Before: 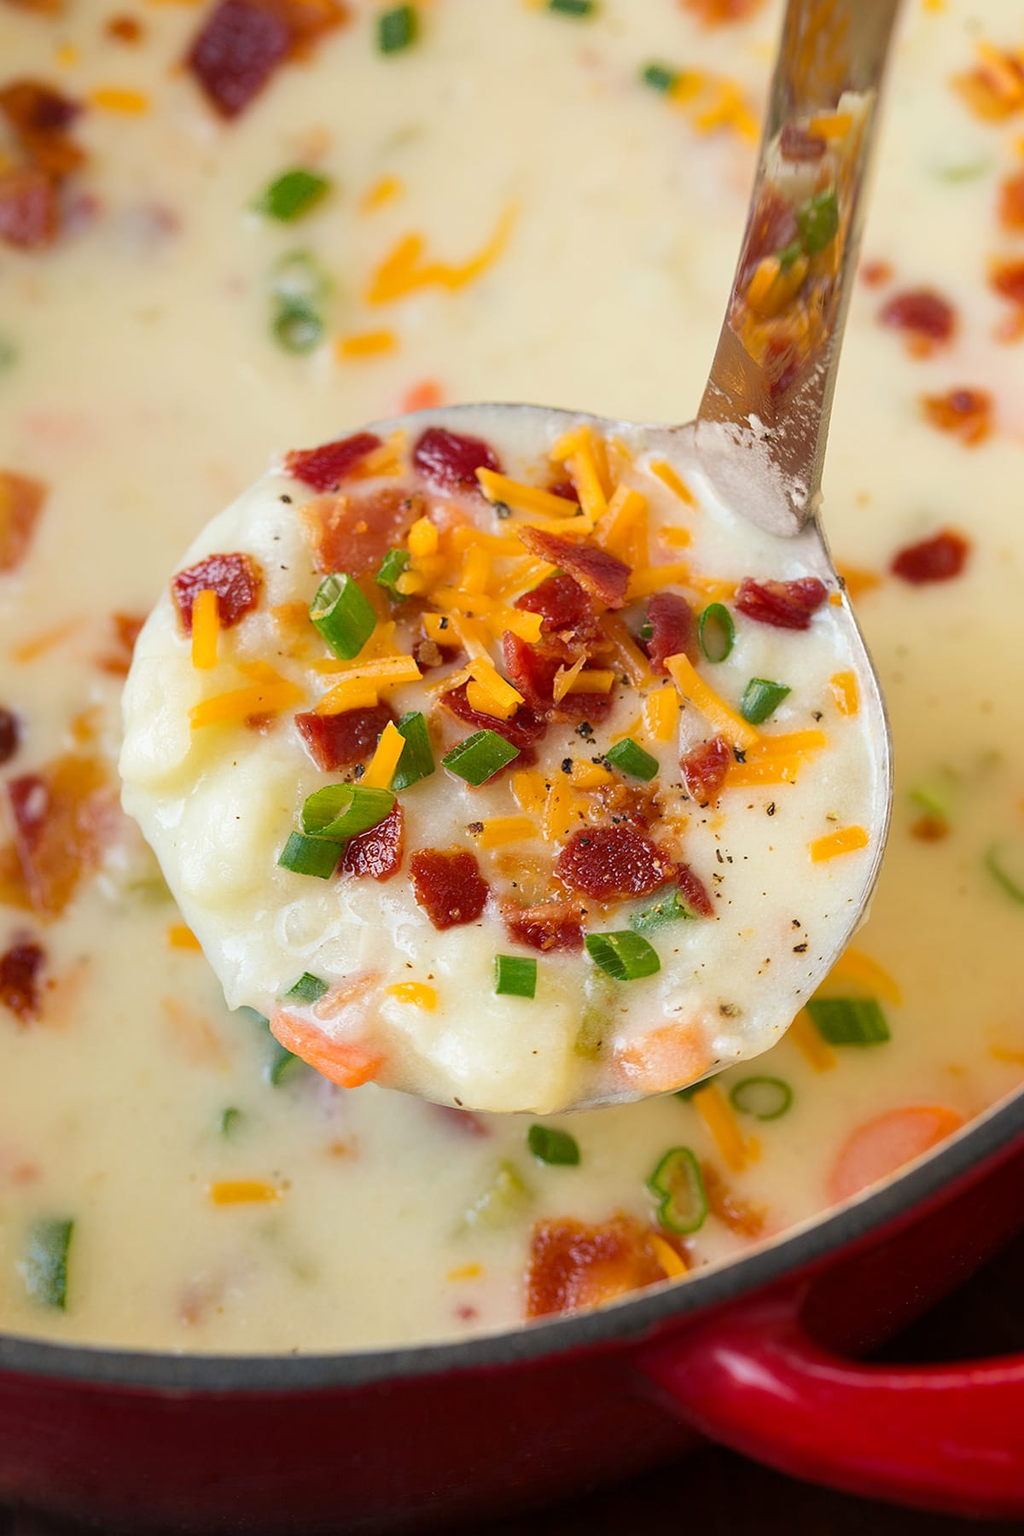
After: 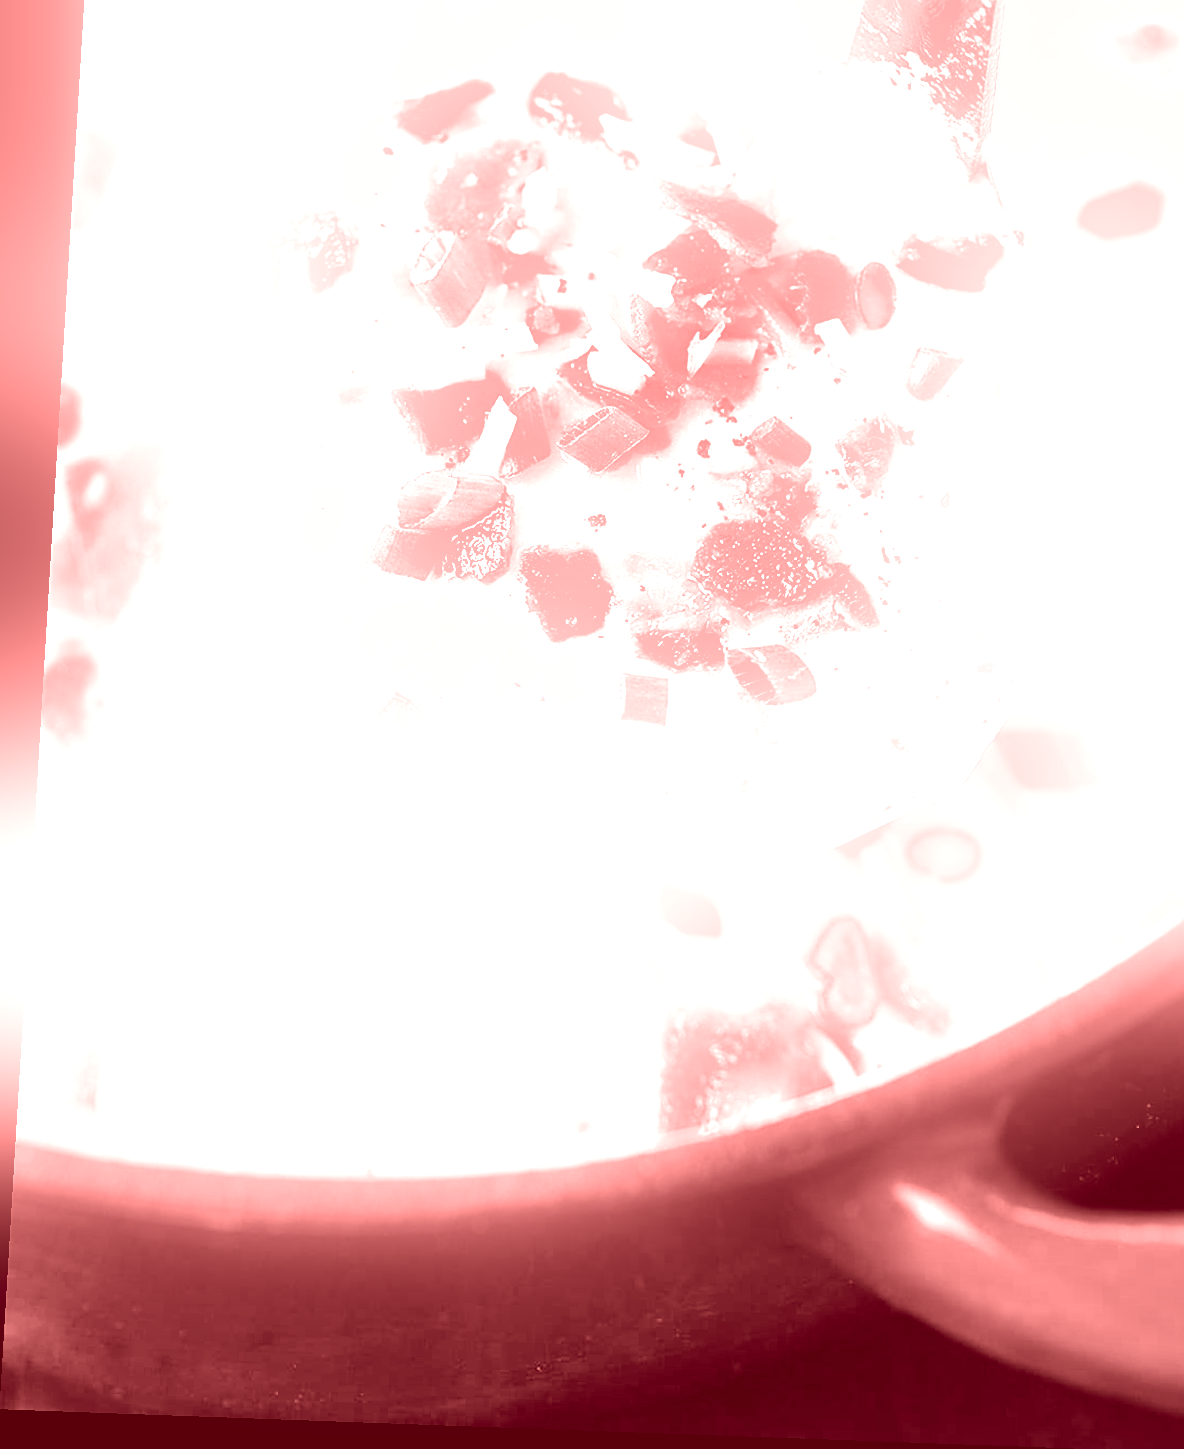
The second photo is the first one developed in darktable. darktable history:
sharpen: radius 1.864, amount 0.398, threshold 1.271
exposure: black level correction 0, exposure 1.125 EV, compensate exposure bias true, compensate highlight preservation false
shadows and highlights: shadows 53, soften with gaussian
color balance rgb: linear chroma grading › global chroma 9%, perceptual saturation grading › global saturation 36%, perceptual saturation grading › shadows 35%, perceptual brilliance grading › global brilliance 15%, perceptual brilliance grading › shadows -35%, global vibrance 15%
rotate and perspective: rotation 0.128°, lens shift (vertical) -0.181, lens shift (horizontal) -0.044, shear 0.001, automatic cropping off
crop: top 20.916%, right 9.437%, bottom 0.316%
bloom: on, module defaults
colorize: saturation 60%, source mix 100%
